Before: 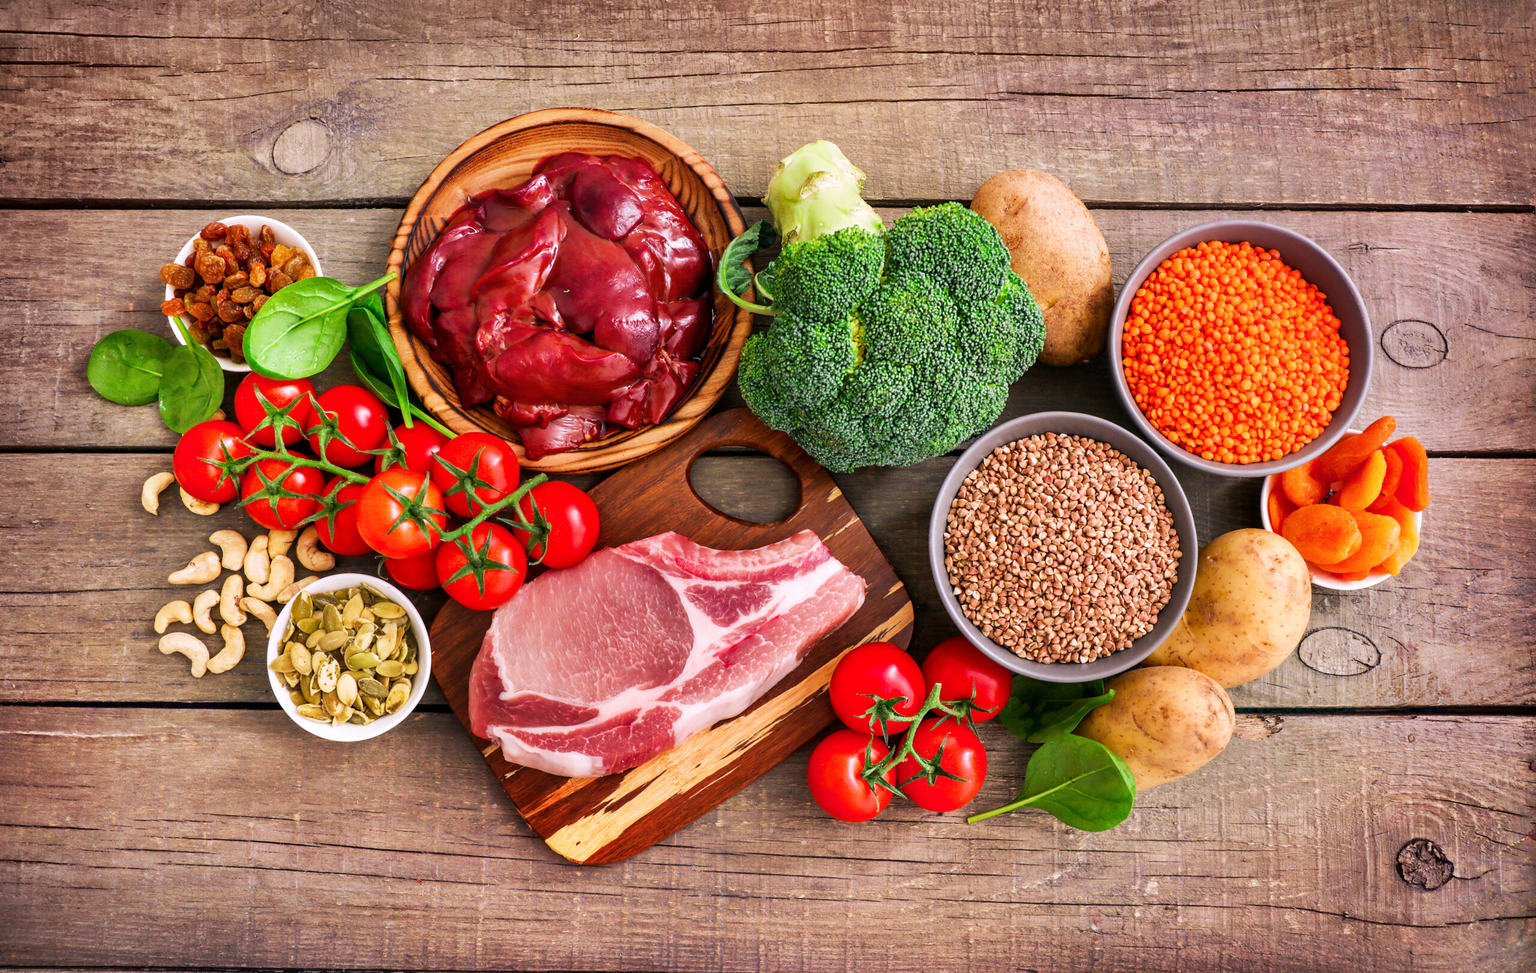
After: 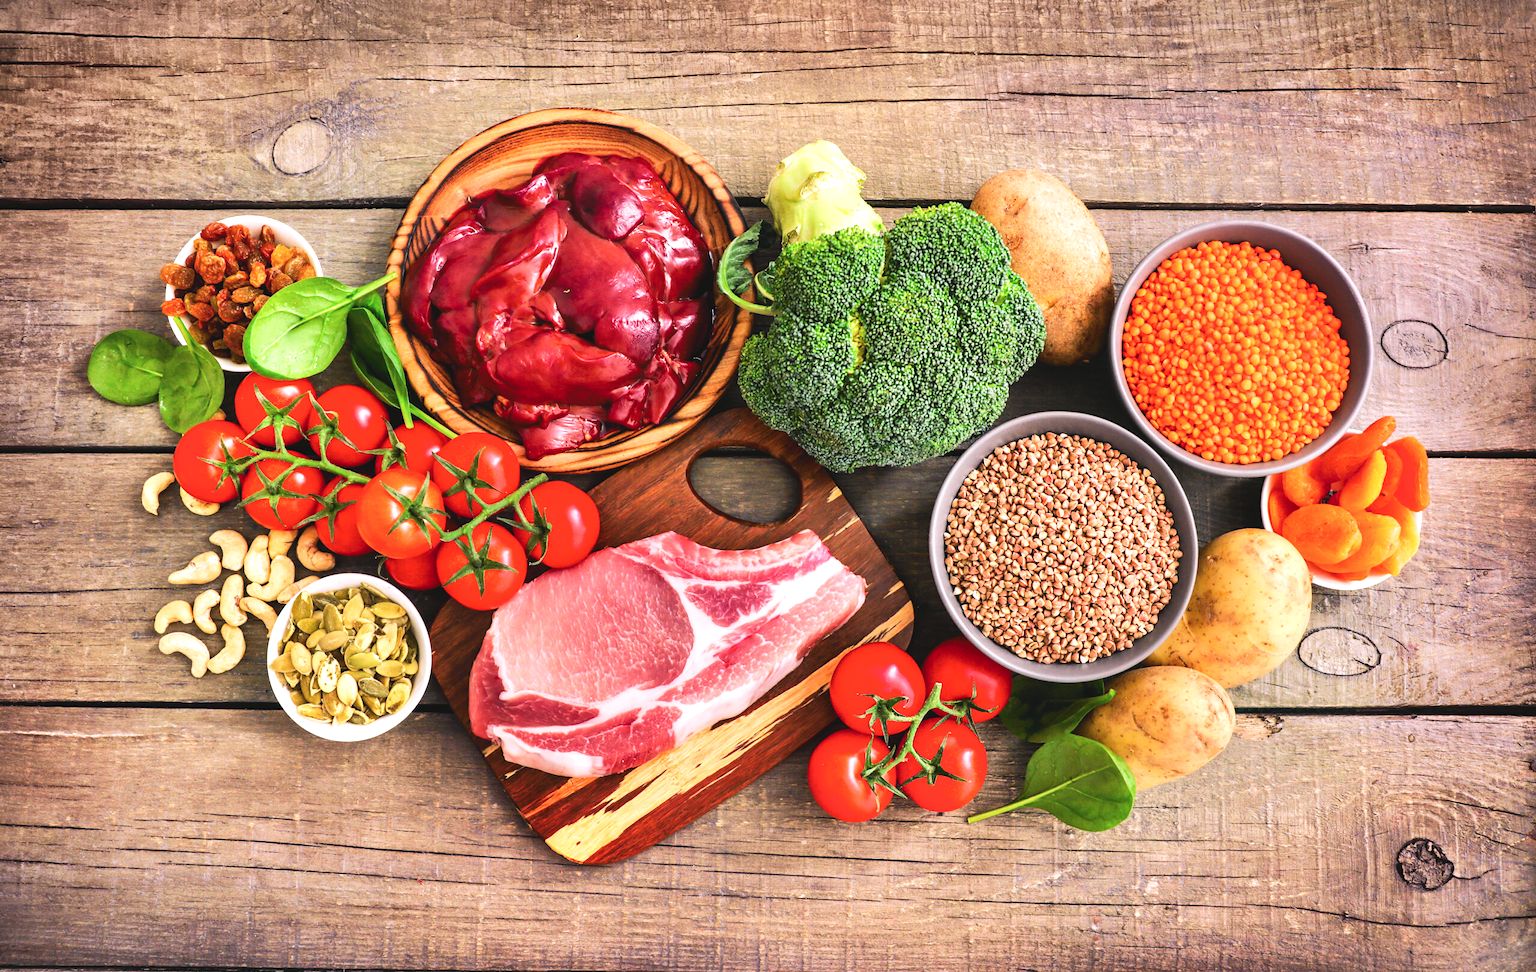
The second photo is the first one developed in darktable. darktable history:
rotate and perspective: automatic cropping off
color balance: lift [1.007, 1, 1, 1], gamma [1.097, 1, 1, 1]
tone curve: curves: ch0 [(0, 0) (0.037, 0.025) (0.131, 0.093) (0.275, 0.256) (0.497, 0.51) (0.617, 0.643) (0.704, 0.732) (0.813, 0.832) (0.911, 0.925) (0.997, 0.995)]; ch1 [(0, 0) (0.301, 0.3) (0.444, 0.45) (0.493, 0.495) (0.507, 0.503) (0.534, 0.533) (0.582, 0.58) (0.658, 0.693) (0.746, 0.77) (1, 1)]; ch2 [(0, 0) (0.246, 0.233) (0.36, 0.352) (0.415, 0.418) (0.476, 0.492) (0.502, 0.504) (0.525, 0.518) (0.539, 0.544) (0.586, 0.602) (0.634, 0.651) (0.706, 0.727) (0.853, 0.852) (1, 0.951)], color space Lab, independent channels, preserve colors none
tone equalizer: -8 EV -0.417 EV, -7 EV -0.389 EV, -6 EV -0.333 EV, -5 EV -0.222 EV, -3 EV 0.222 EV, -2 EV 0.333 EV, -1 EV 0.389 EV, +0 EV 0.417 EV, edges refinement/feathering 500, mask exposure compensation -1.57 EV, preserve details no
